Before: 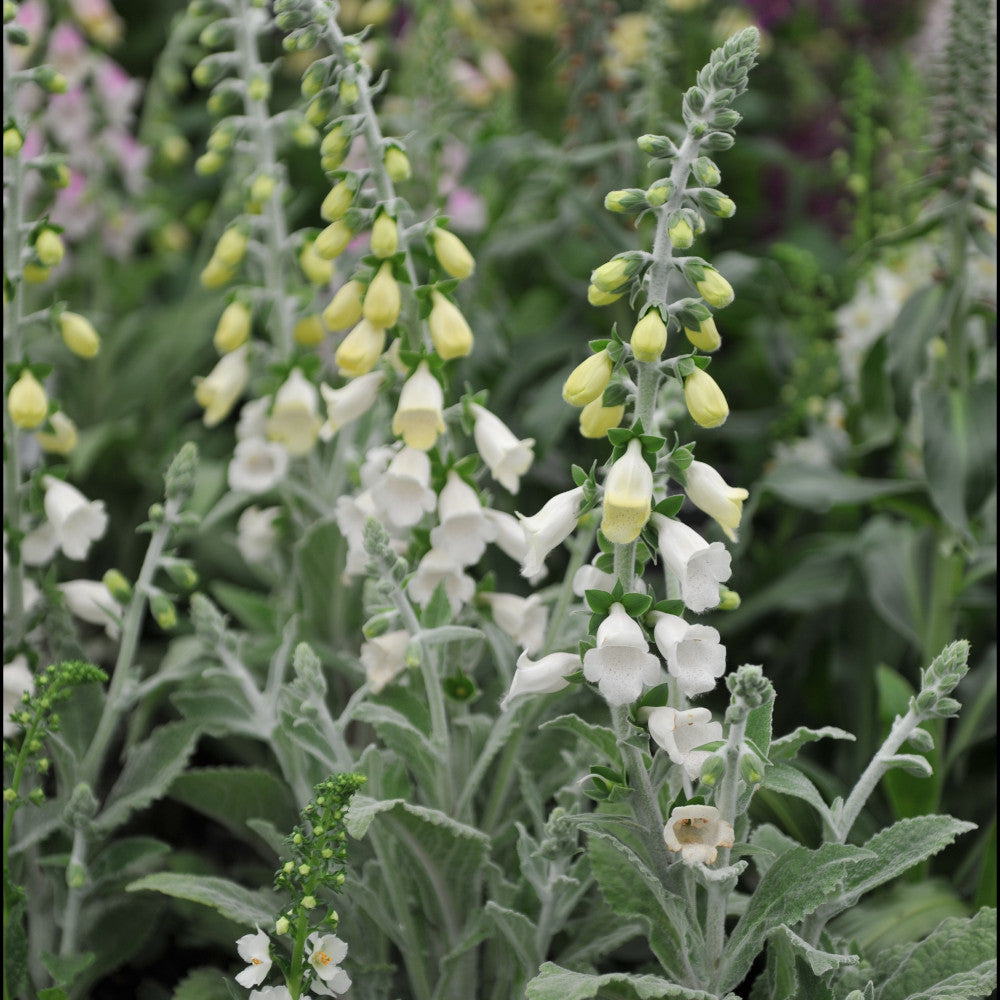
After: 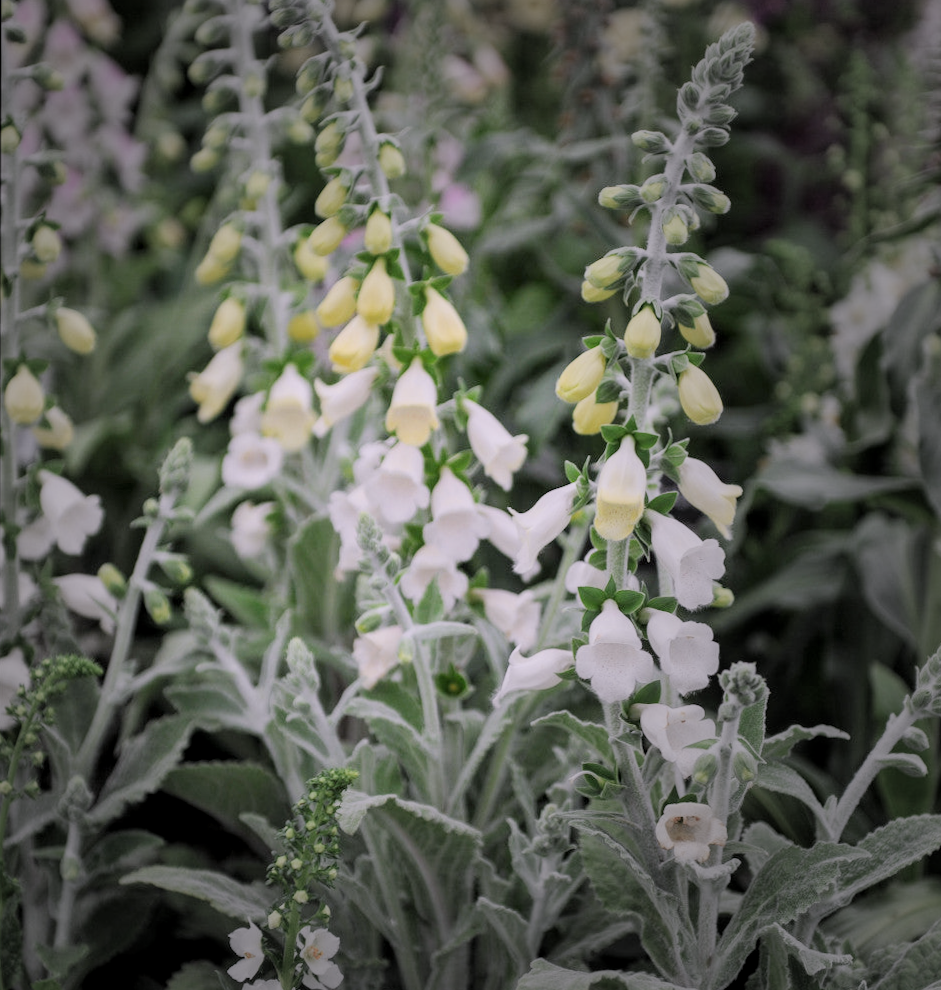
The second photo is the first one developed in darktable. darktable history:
crop and rotate: right 5.167%
local contrast: on, module defaults
exposure: black level correction 0, exposure 0.4 EV, compensate exposure bias true, compensate highlight preservation false
filmic rgb: black relative exposure -16 EV, white relative exposure 6.92 EV, hardness 4.7
rotate and perspective: rotation 0.192°, lens shift (horizontal) -0.015, crop left 0.005, crop right 0.996, crop top 0.006, crop bottom 0.99
white balance: red 1.066, blue 1.119
vignetting: fall-off start 33.76%, fall-off radius 64.94%, brightness -0.575, center (-0.12, -0.002), width/height ratio 0.959
